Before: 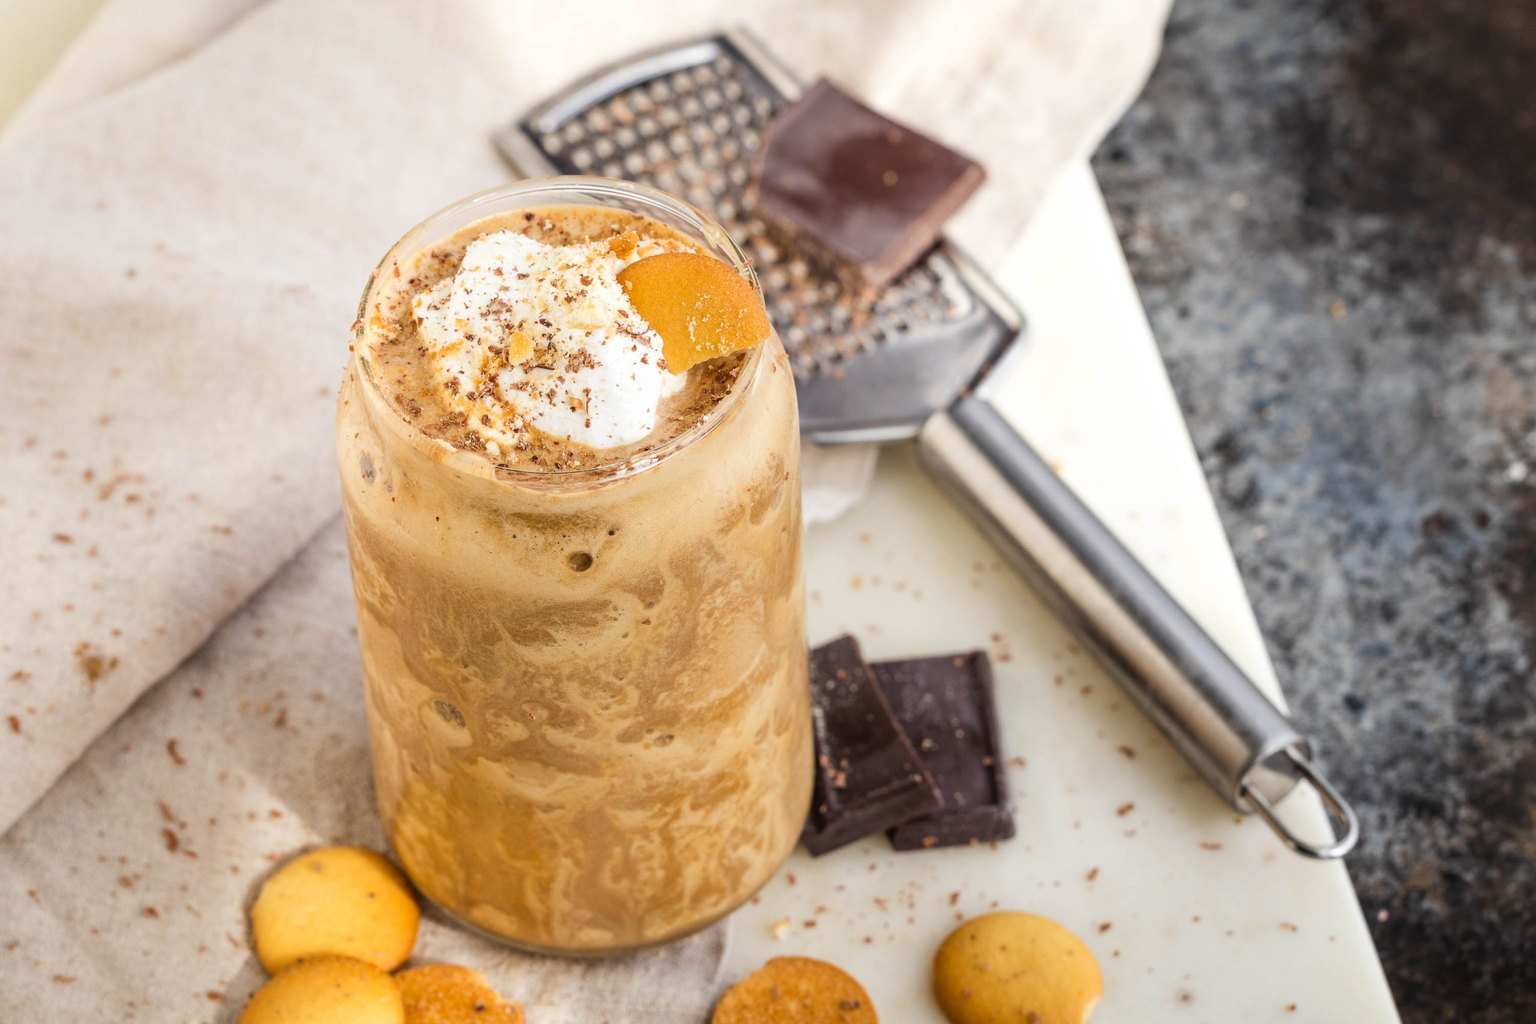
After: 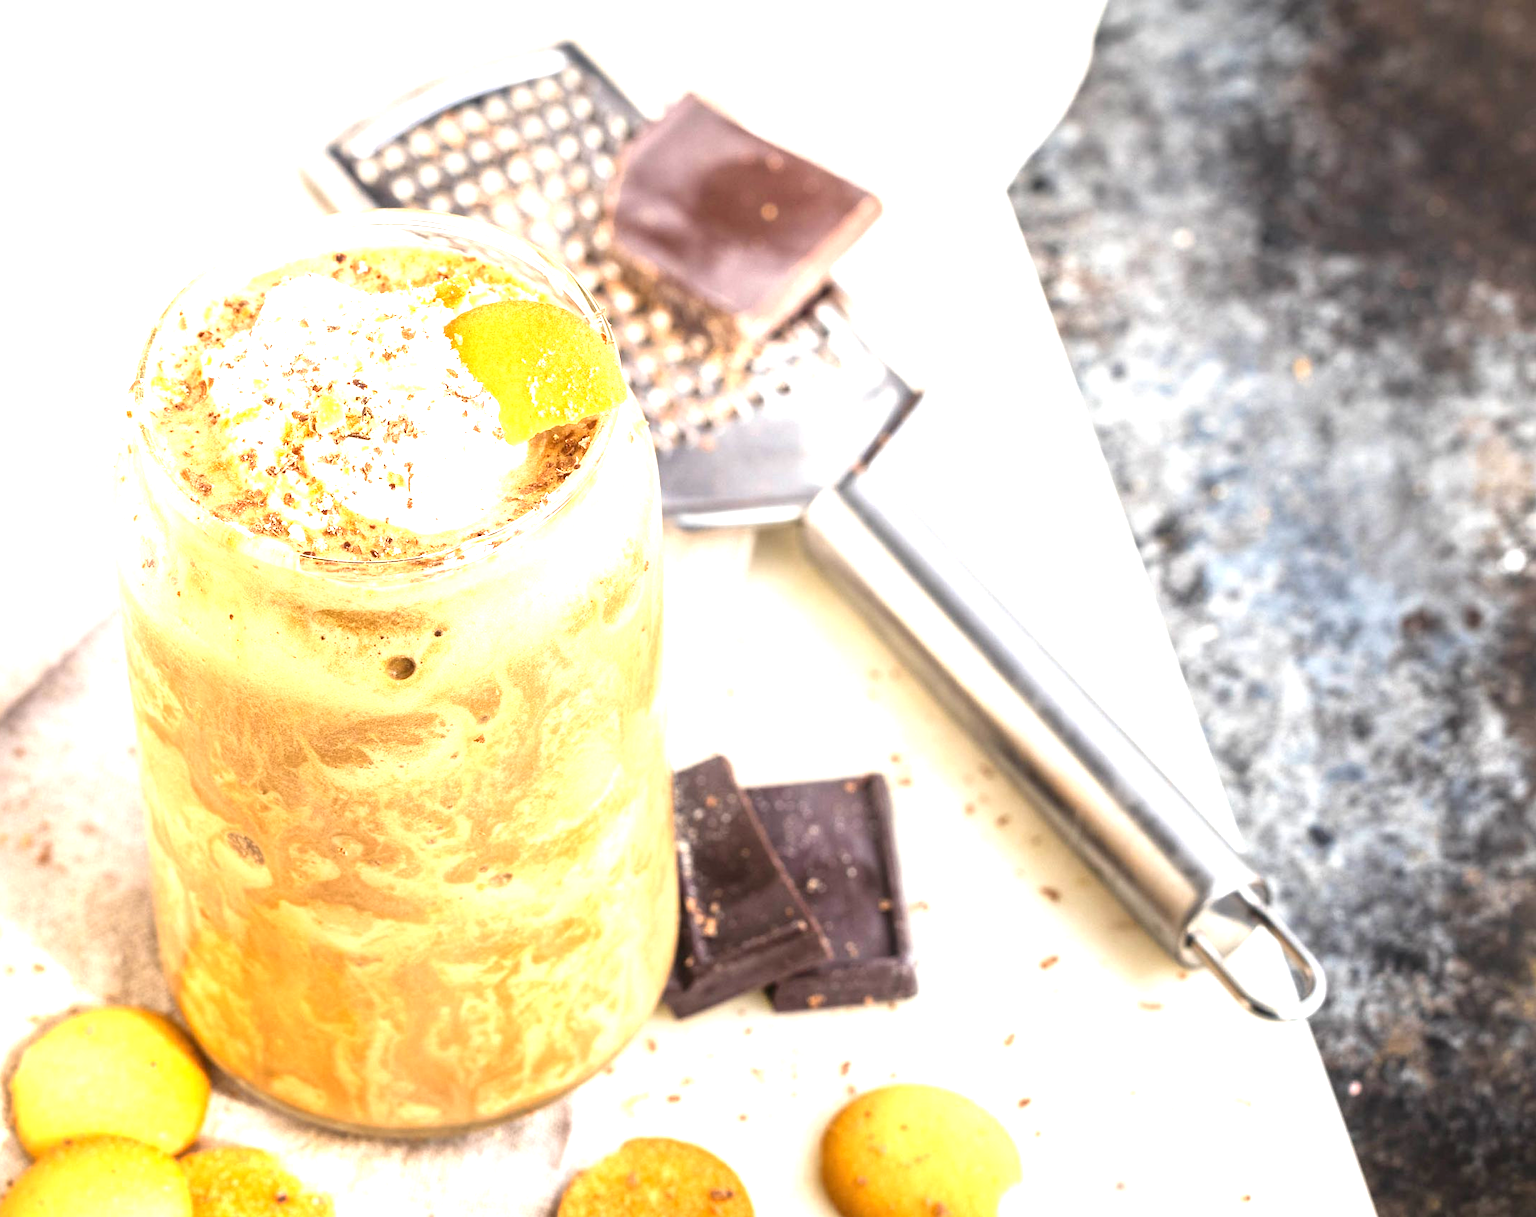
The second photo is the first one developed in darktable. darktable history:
exposure: black level correction 0, exposure 1.515 EV, compensate exposure bias true, compensate highlight preservation false
crop: left 15.831%
